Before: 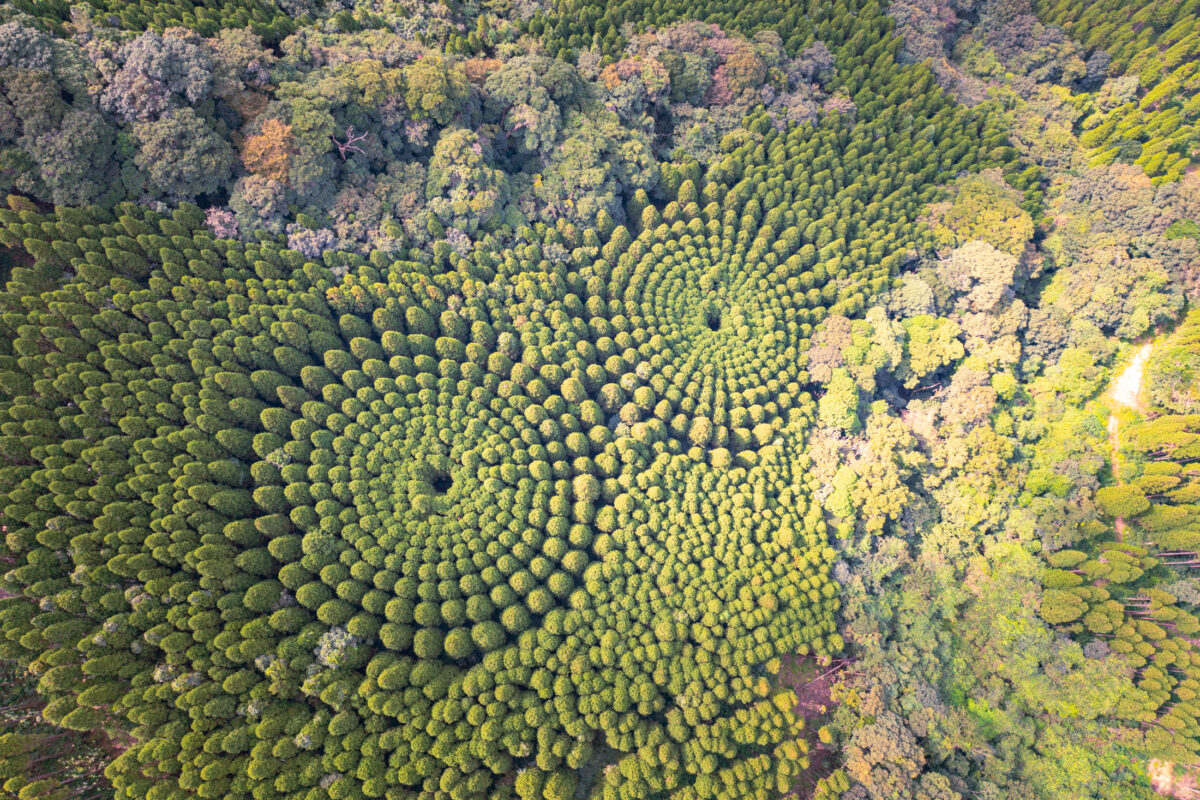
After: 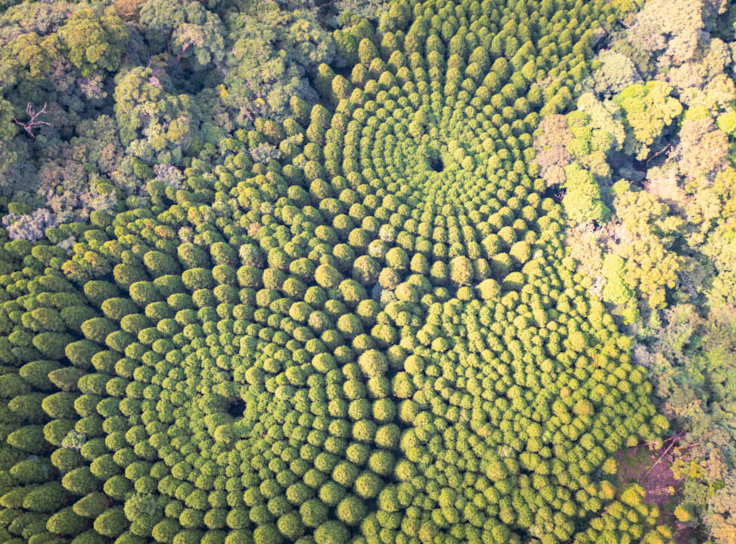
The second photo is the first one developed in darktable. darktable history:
crop and rotate: angle 19.97°, left 6.943%, right 3.934%, bottom 1.147%
